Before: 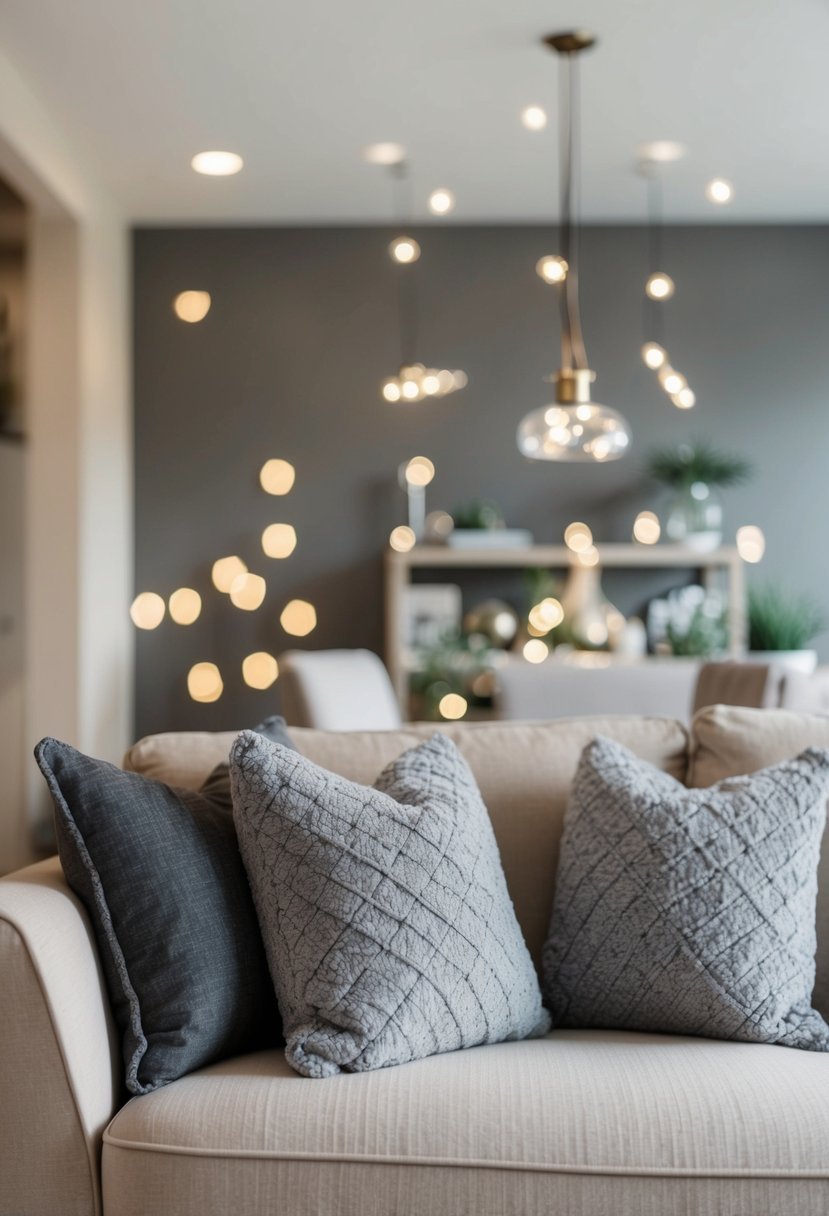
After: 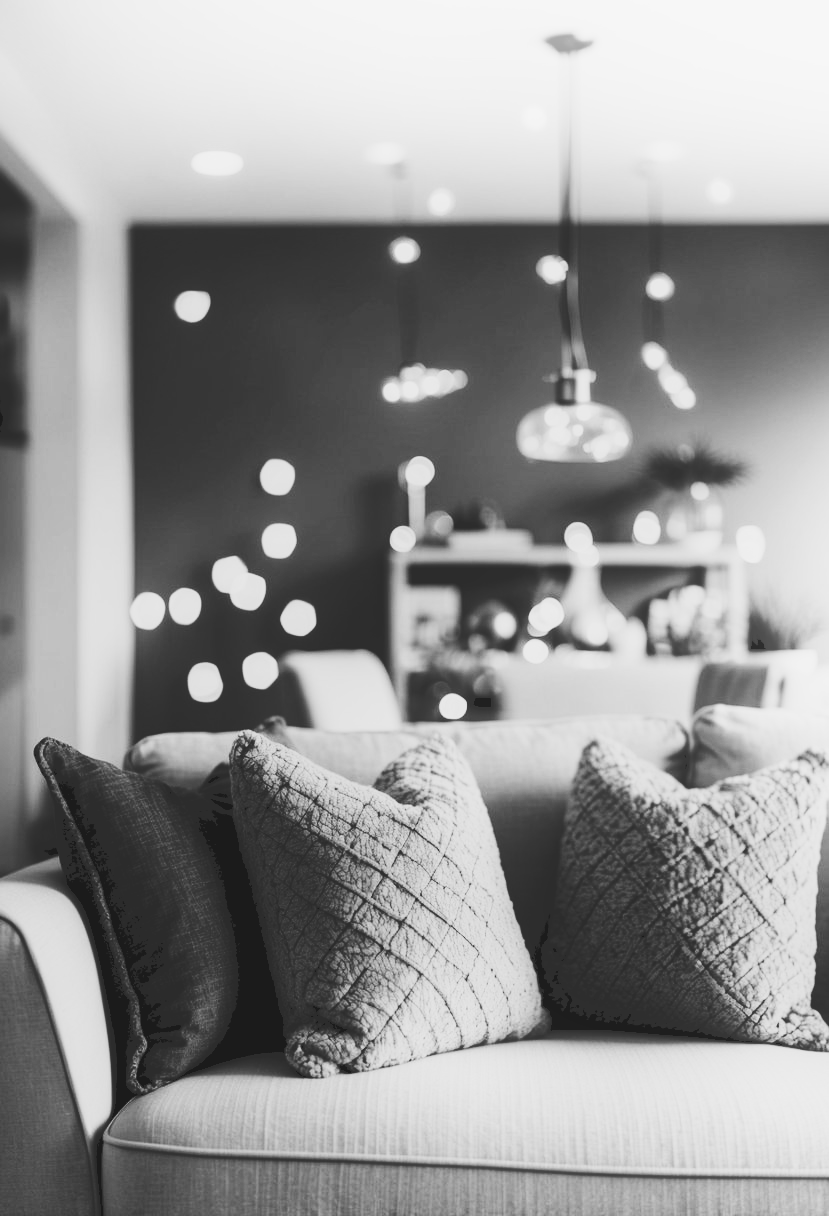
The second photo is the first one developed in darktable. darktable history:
tone curve: curves: ch0 [(0, 0) (0.003, 0.183) (0.011, 0.183) (0.025, 0.184) (0.044, 0.188) (0.069, 0.197) (0.1, 0.204) (0.136, 0.212) (0.177, 0.226) (0.224, 0.24) (0.277, 0.273) (0.335, 0.322) (0.399, 0.388) (0.468, 0.468) (0.543, 0.579) (0.623, 0.686) (0.709, 0.792) (0.801, 0.877) (0.898, 0.939) (1, 1)], preserve colors none
monochrome: a 32, b 64, size 2.3
white balance: red 1.004, blue 1.096
shadows and highlights: shadows -21.3, highlights 100, soften with gaussian
exposure: black level correction 0.01, exposure 0.014 EV, compensate highlight preservation false
sigmoid: contrast 1.8, skew -0.2, preserve hue 0%, red attenuation 0.1, red rotation 0.035, green attenuation 0.1, green rotation -0.017, blue attenuation 0.15, blue rotation -0.052, base primaries Rec2020
